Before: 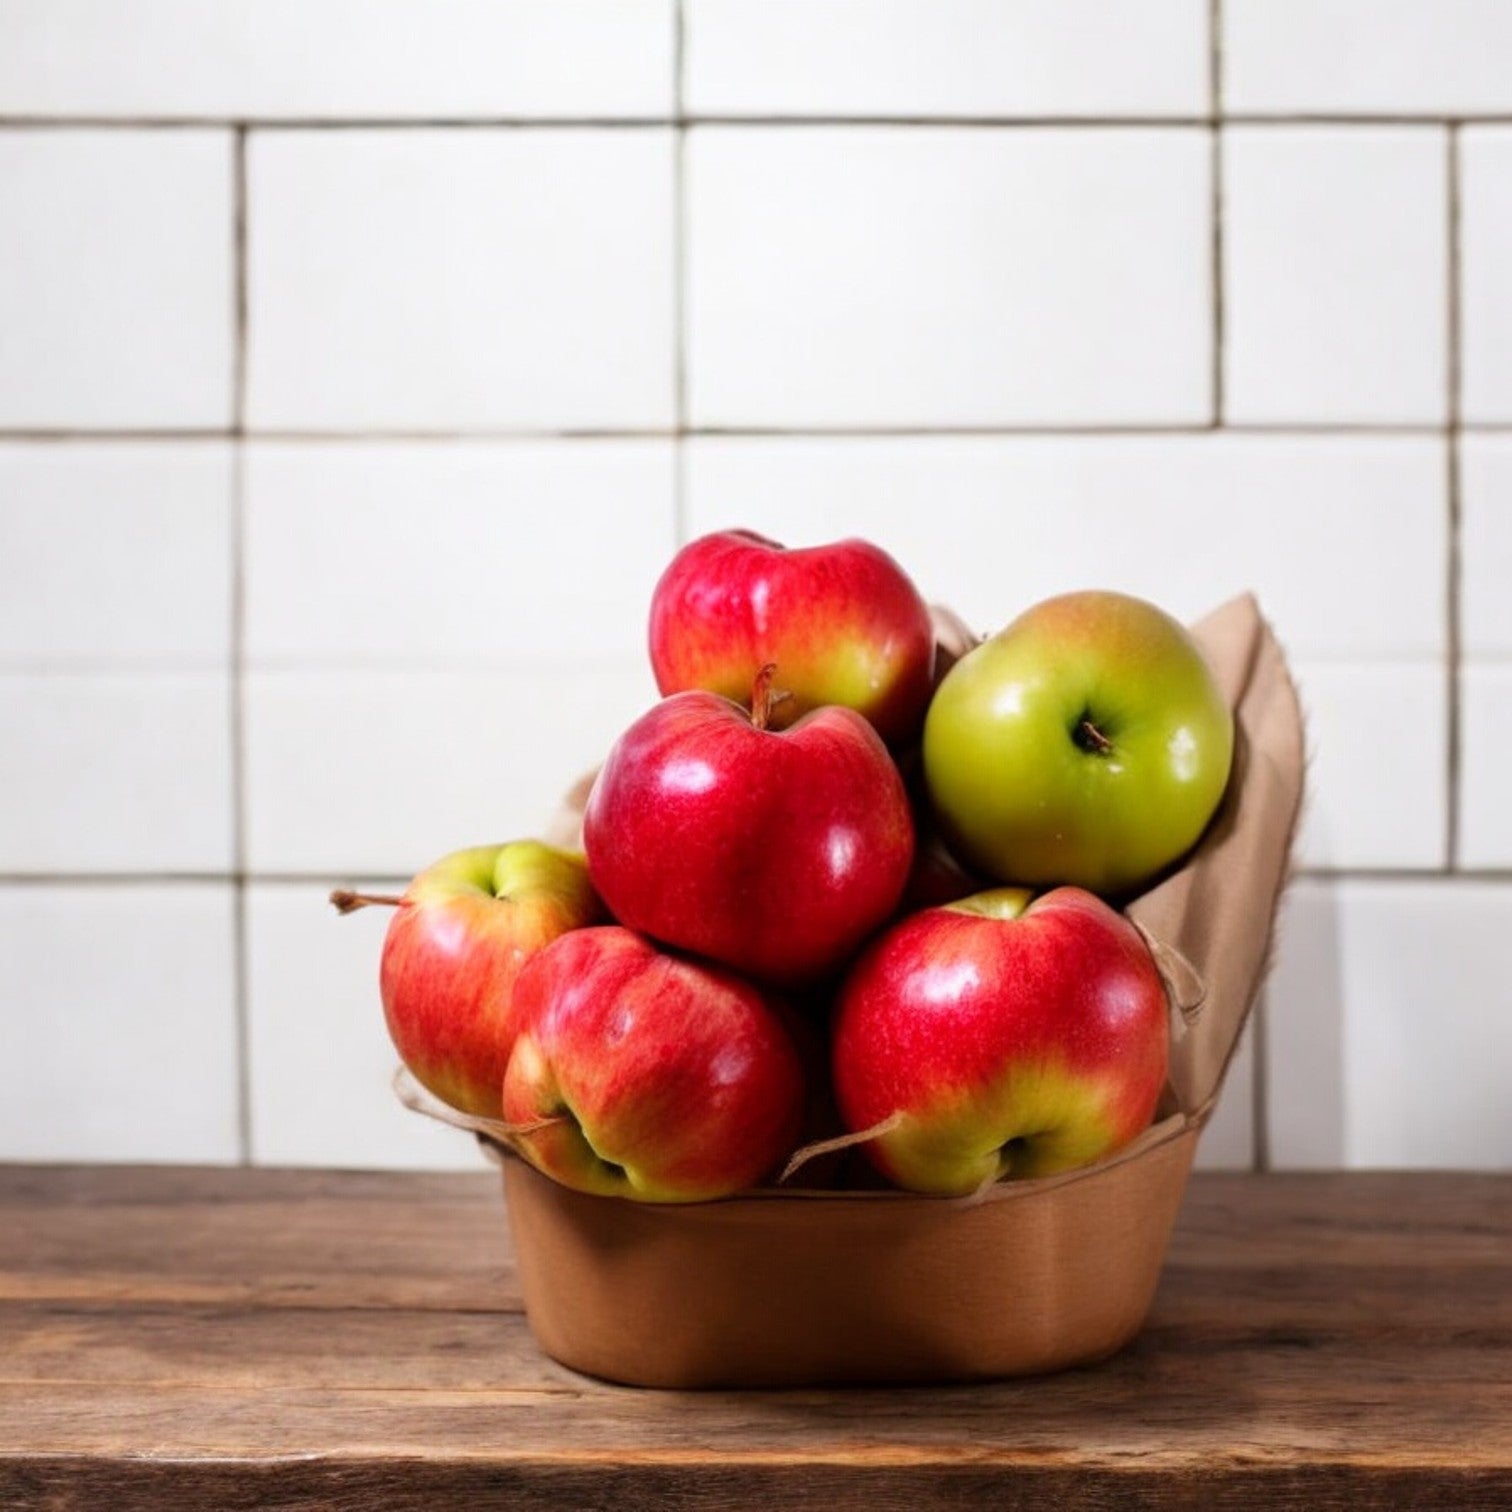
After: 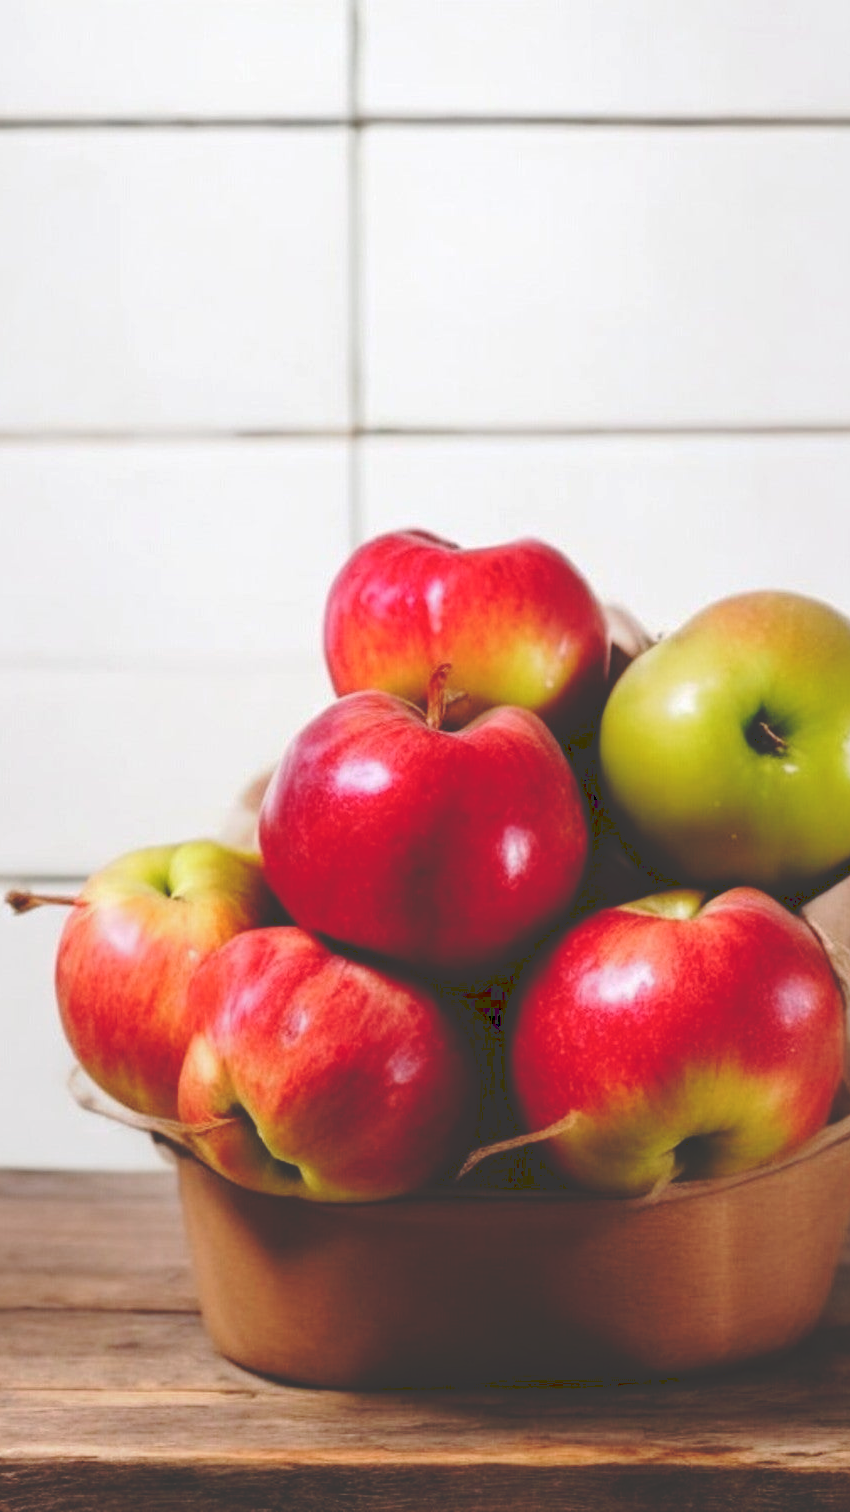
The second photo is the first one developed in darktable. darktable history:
crop: left 21.496%, right 22.254%
tone curve: curves: ch0 [(0, 0) (0.003, 0.211) (0.011, 0.211) (0.025, 0.215) (0.044, 0.218) (0.069, 0.224) (0.1, 0.227) (0.136, 0.233) (0.177, 0.247) (0.224, 0.275) (0.277, 0.309) (0.335, 0.366) (0.399, 0.438) (0.468, 0.515) (0.543, 0.586) (0.623, 0.658) (0.709, 0.735) (0.801, 0.821) (0.898, 0.889) (1, 1)], preserve colors none
